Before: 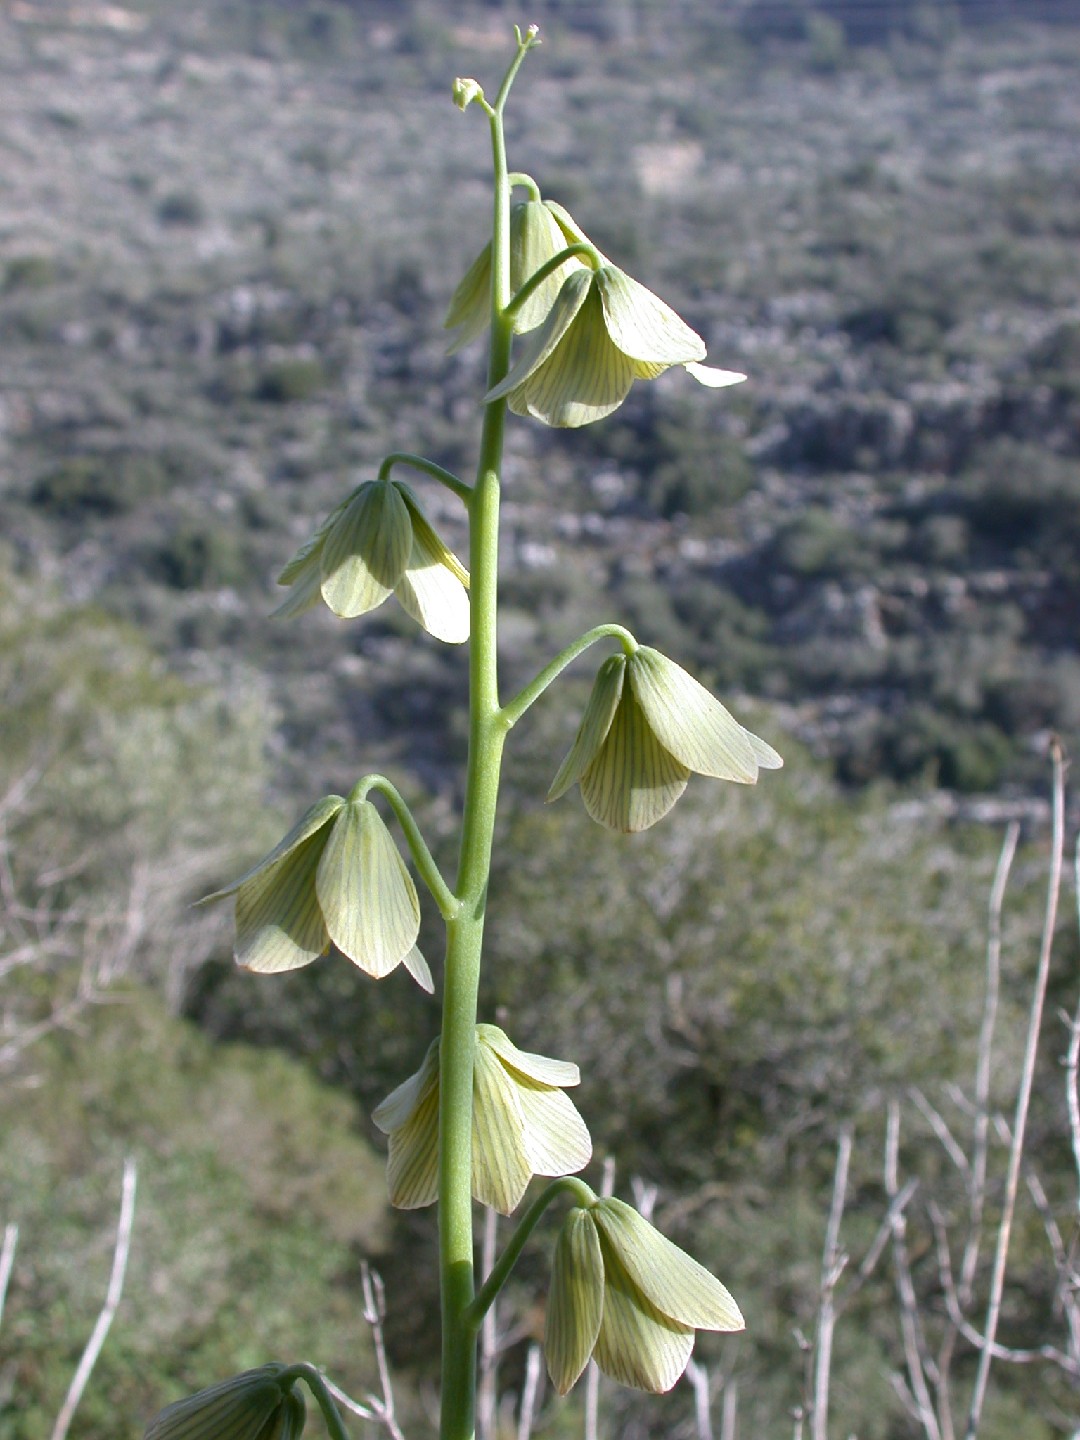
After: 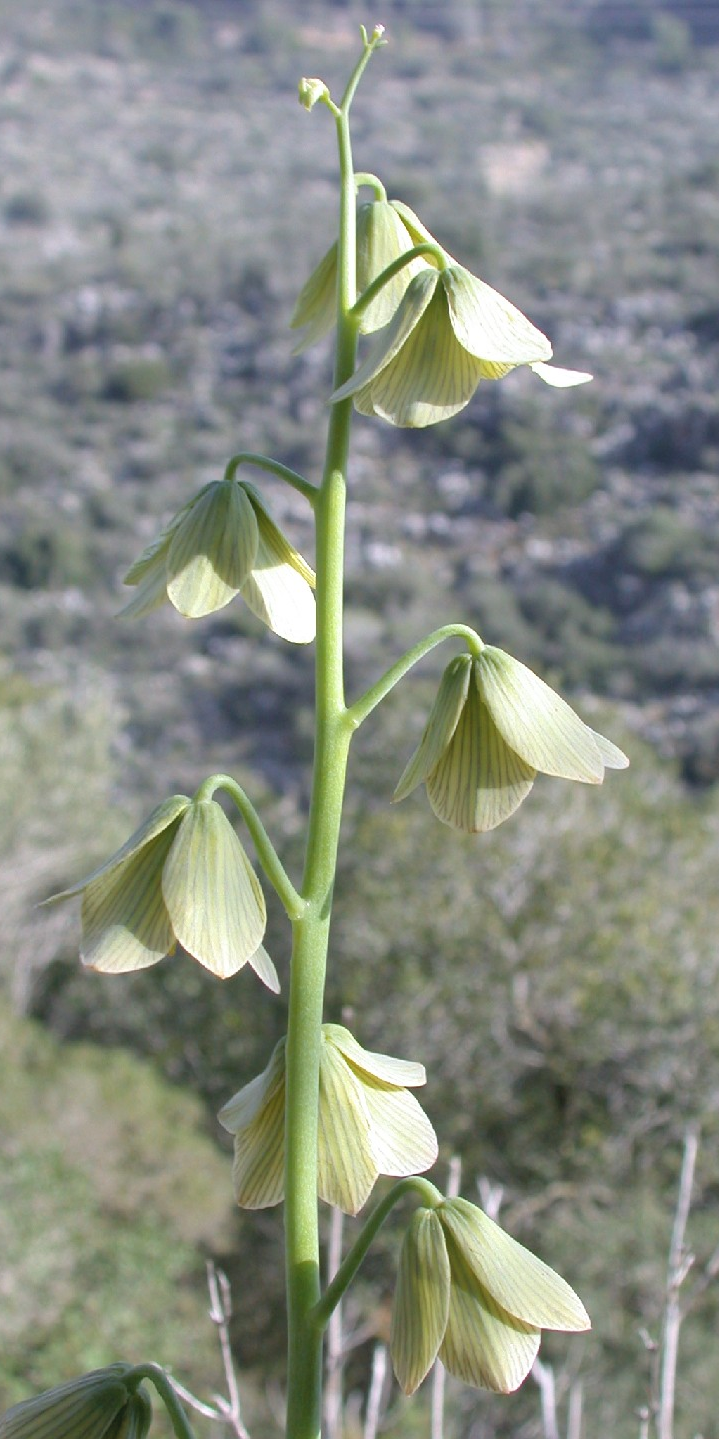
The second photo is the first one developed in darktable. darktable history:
crop and rotate: left 14.292%, right 19.041%
contrast brightness saturation: brightness 0.13
